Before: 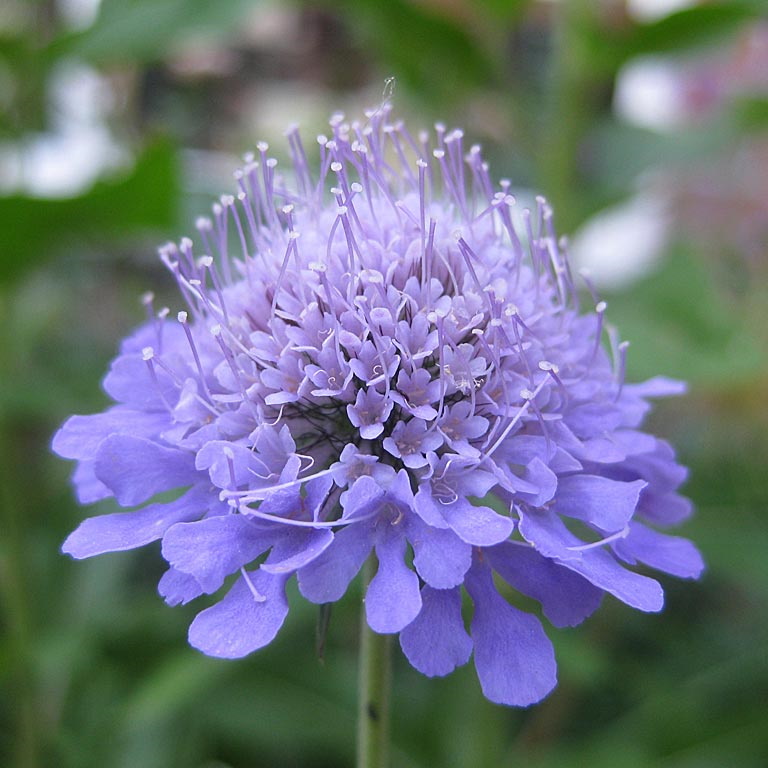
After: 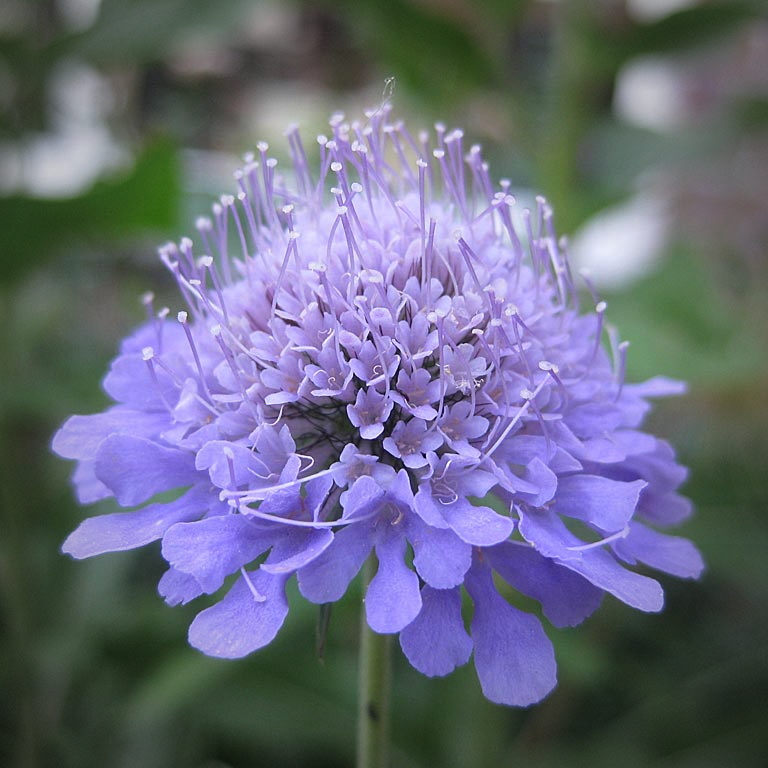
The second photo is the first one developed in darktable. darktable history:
vignetting: fall-off start 67.29%, width/height ratio 1.012
